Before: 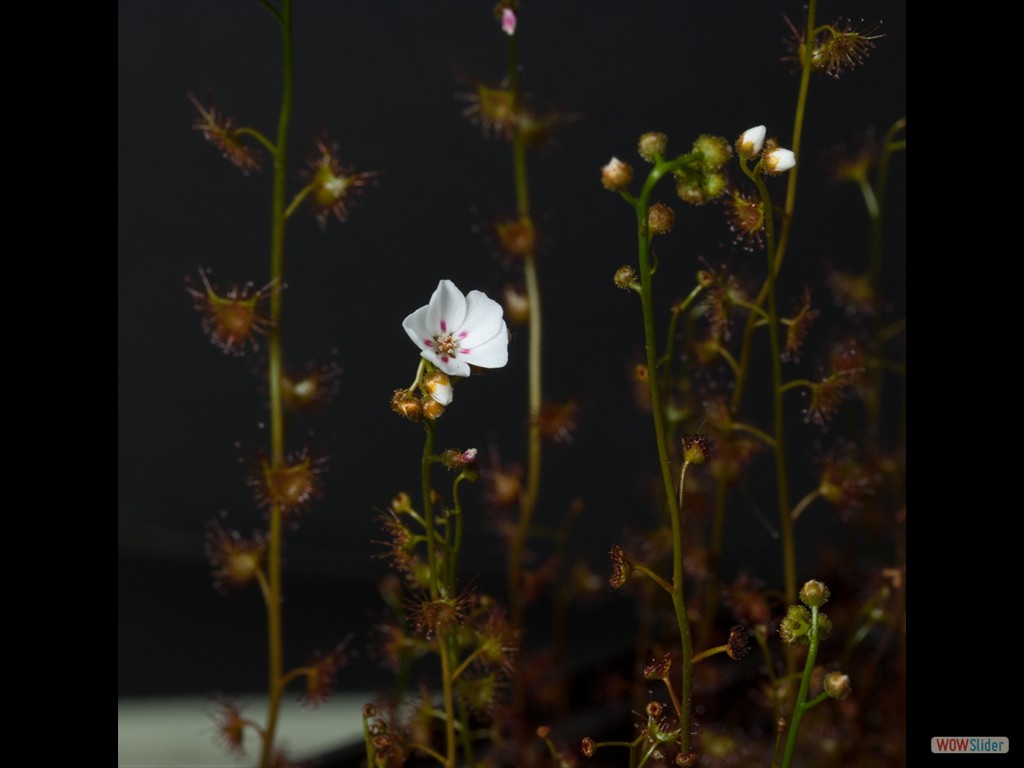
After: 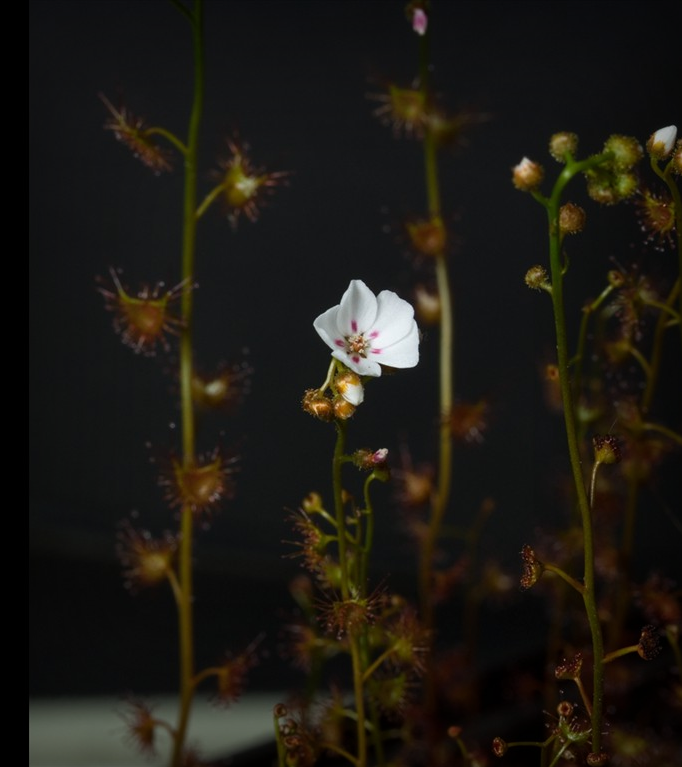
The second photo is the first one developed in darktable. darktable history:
vignetting: fall-off start 53.2%, brightness -0.594, saturation 0, automatic ratio true, width/height ratio 1.313, shape 0.22, unbound false
crop and rotate: left 8.786%, right 24.548%
